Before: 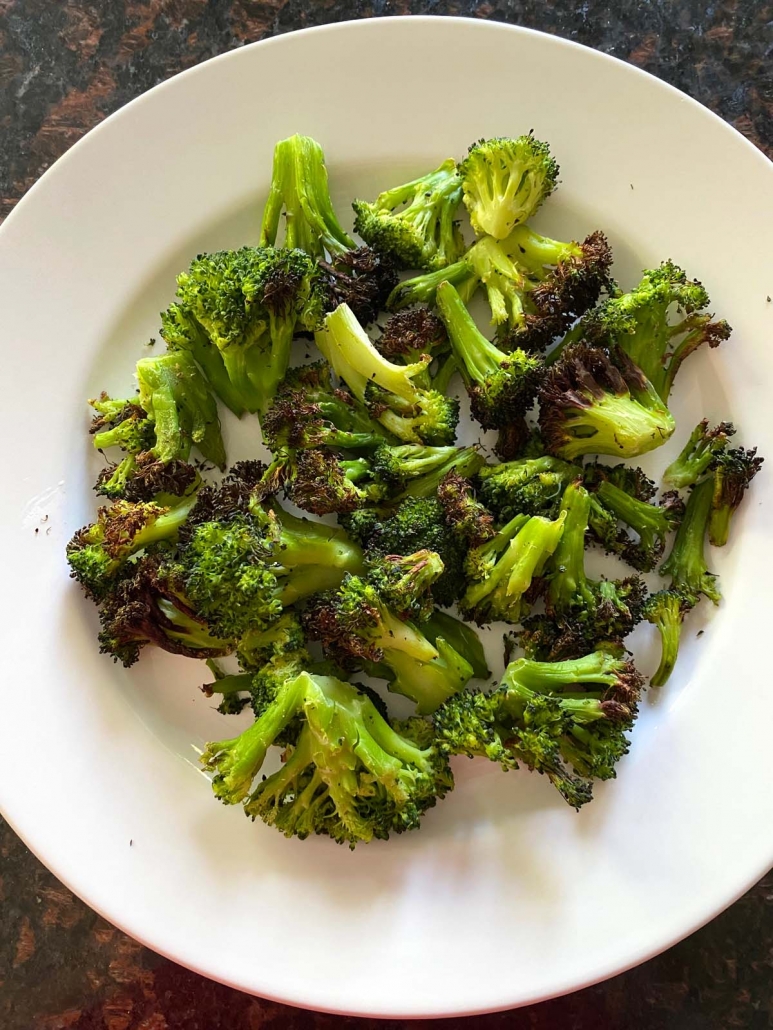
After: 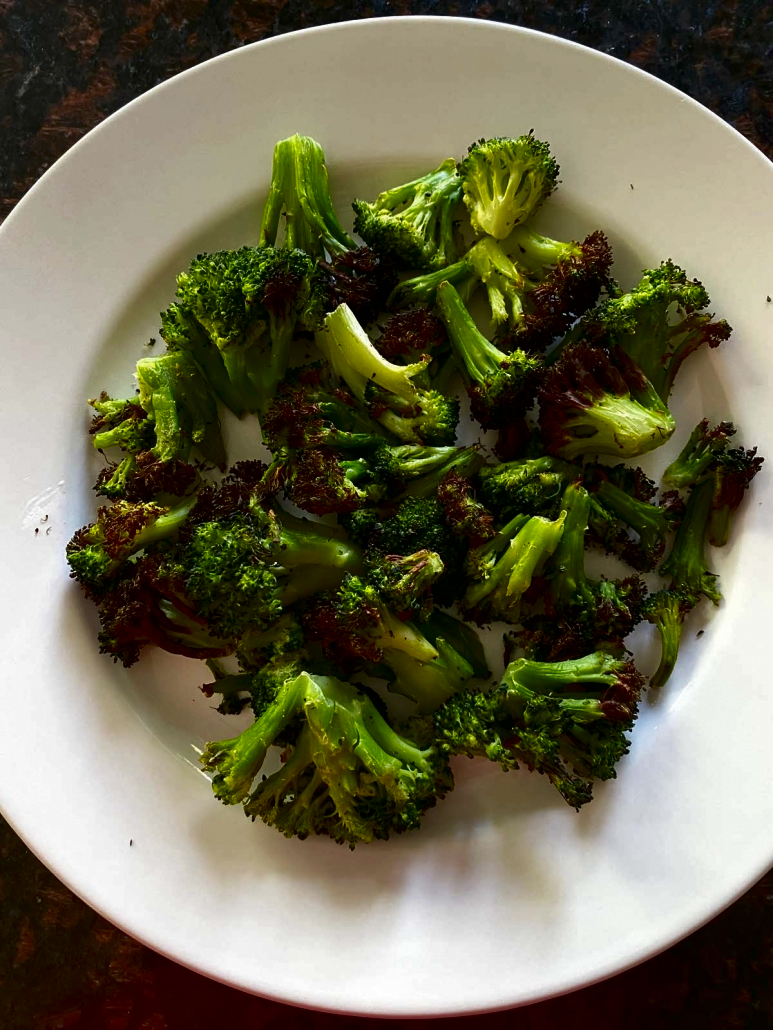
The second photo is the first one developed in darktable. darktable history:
contrast brightness saturation: brightness -0.514
